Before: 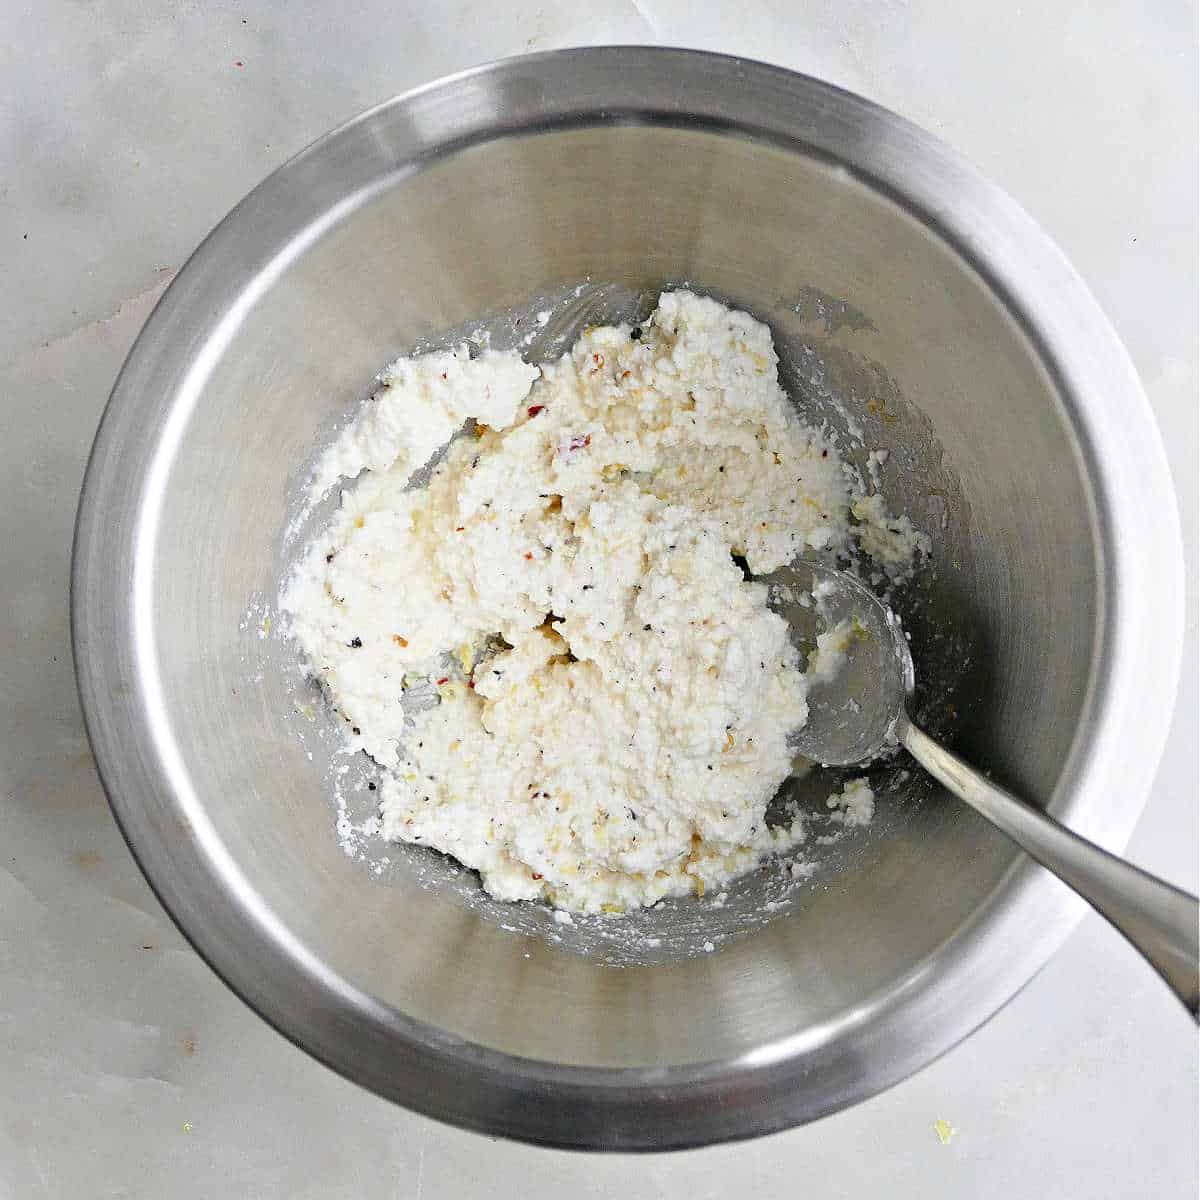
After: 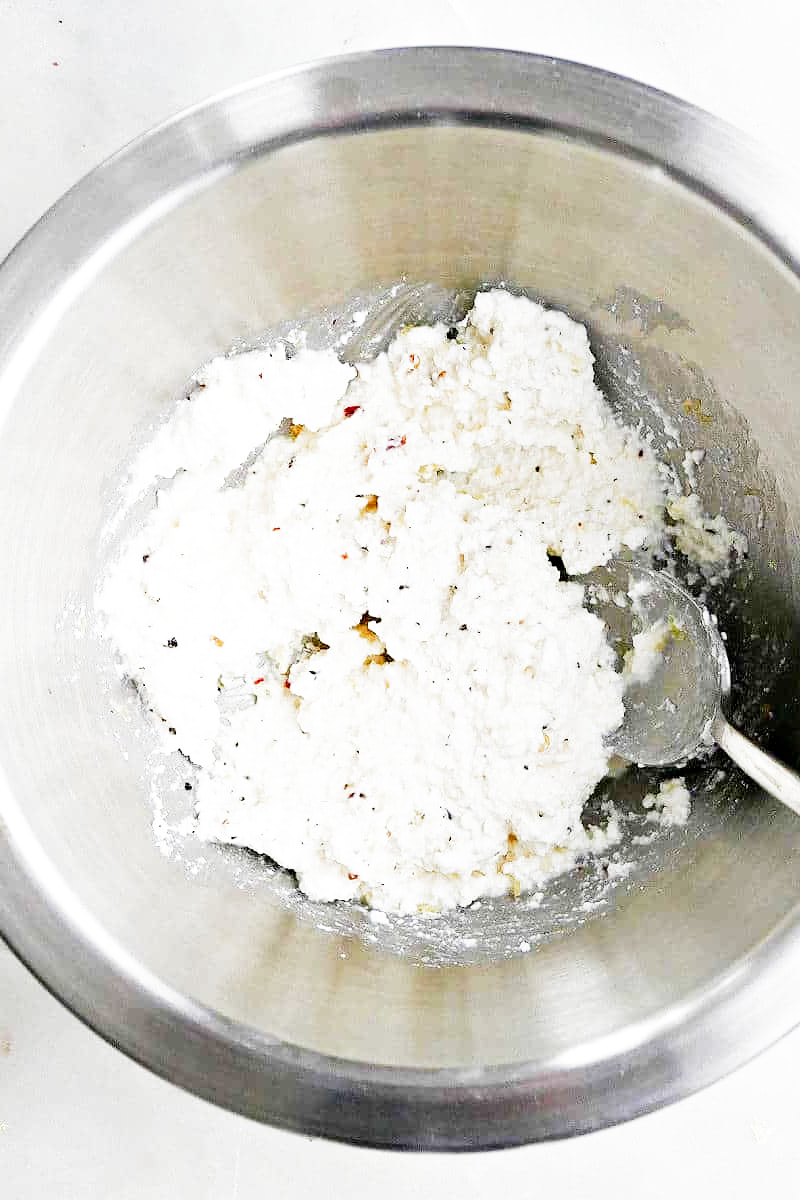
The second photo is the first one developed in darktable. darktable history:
crop and rotate: left 15.335%, right 17.919%
exposure: exposure 0.562 EV, compensate highlight preservation false
filmic rgb: middle gray luminance 12.88%, black relative exposure -10.1 EV, white relative exposure 3.46 EV, target black luminance 0%, hardness 5.66, latitude 45.22%, contrast 1.23, highlights saturation mix 5.93%, shadows ↔ highlights balance 27.24%, preserve chrominance no, color science v3 (2019), use custom middle-gray values true
